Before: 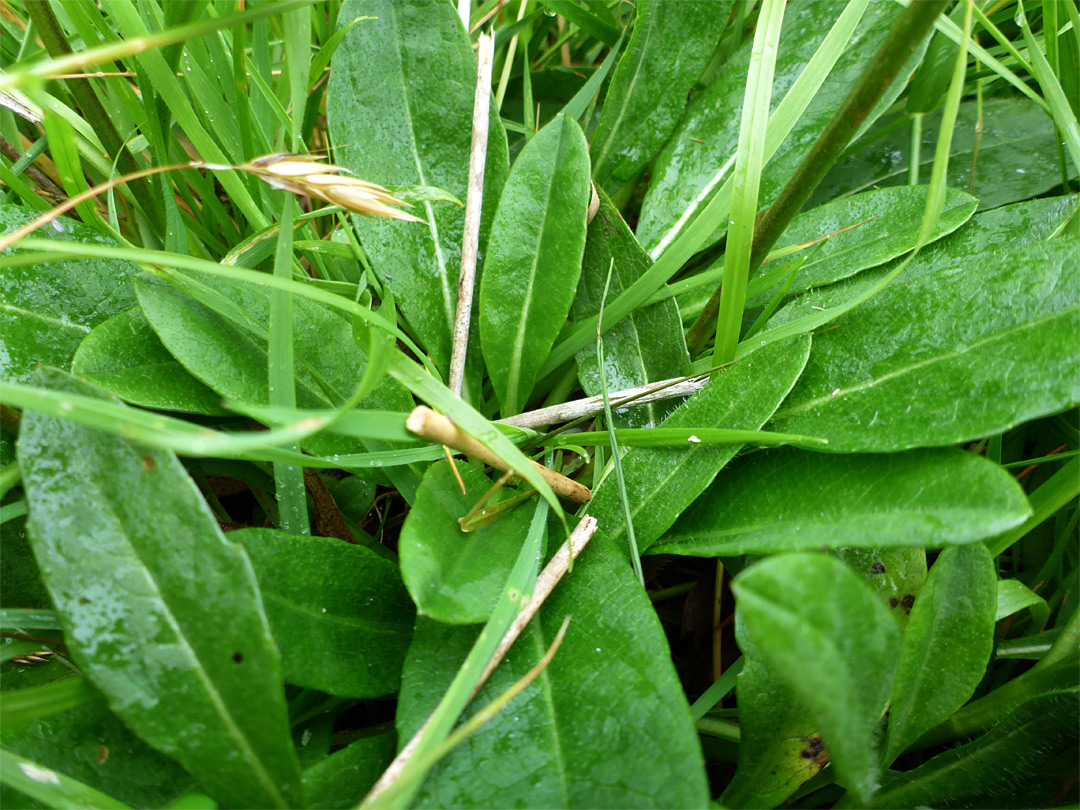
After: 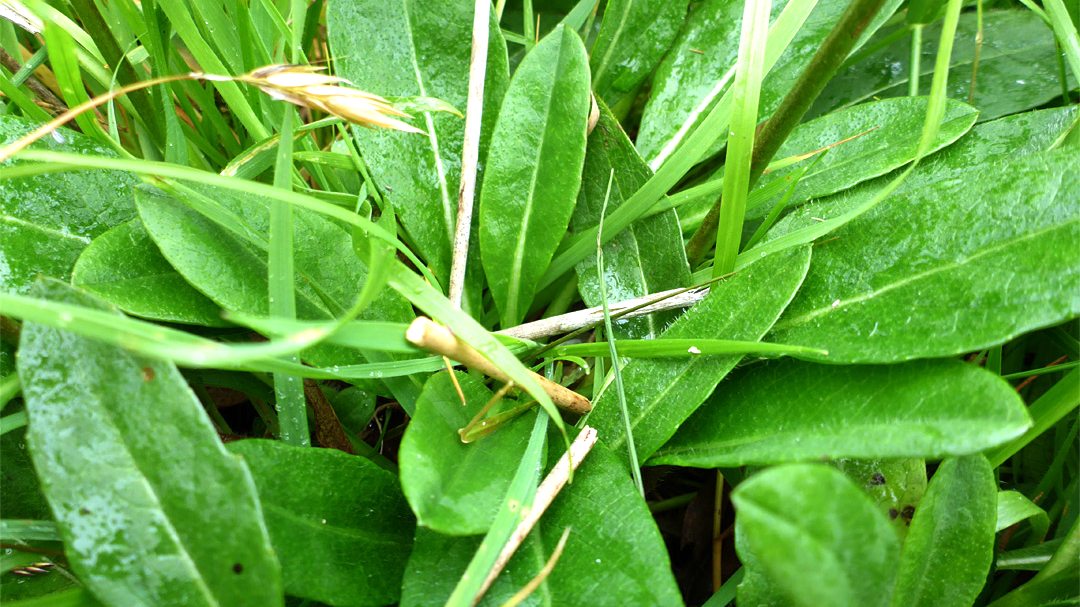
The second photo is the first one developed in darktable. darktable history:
exposure: exposure 0.495 EV, compensate highlight preservation false
crop: top 11.064%, bottom 13.922%
